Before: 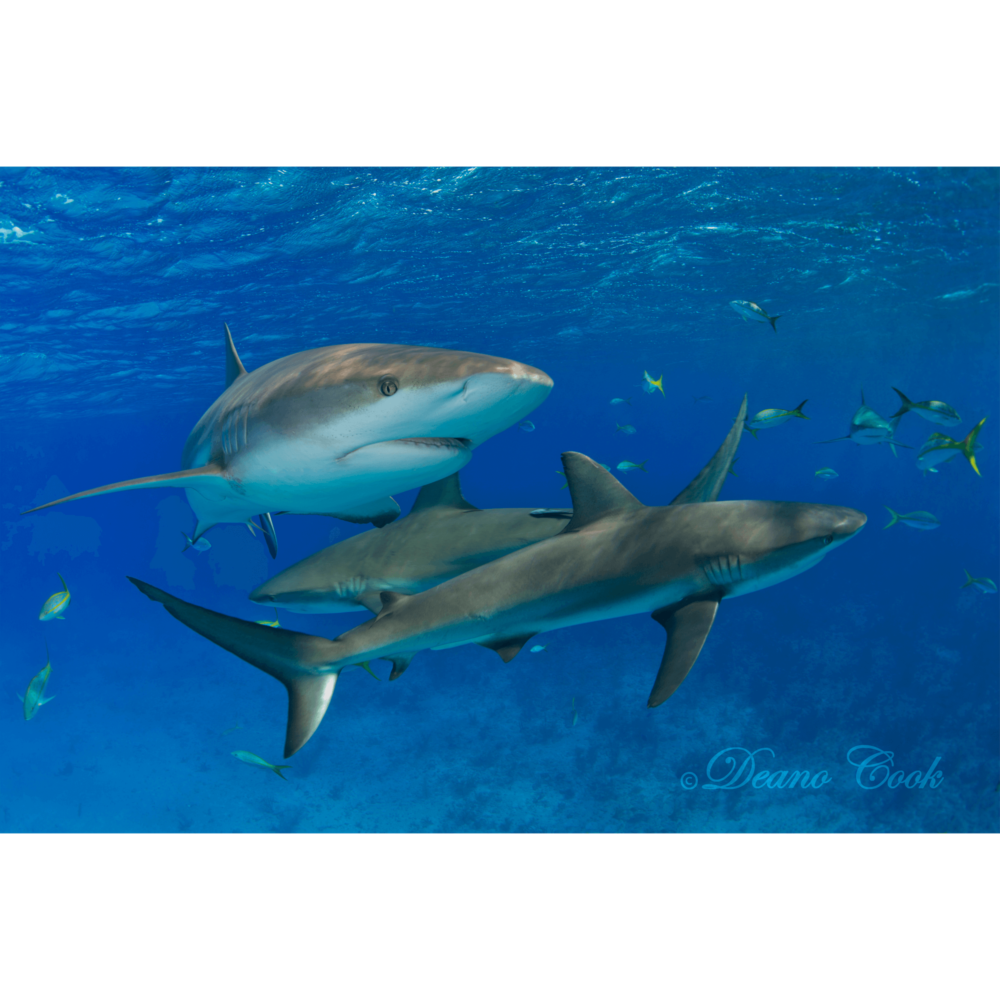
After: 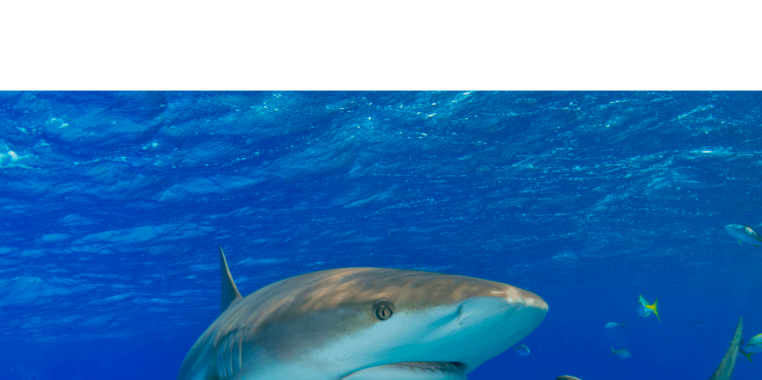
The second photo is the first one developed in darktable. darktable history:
rotate and perspective: automatic cropping original format, crop left 0, crop top 0
haze removal: compatibility mode true, adaptive false
crop: left 0.579%, top 7.627%, right 23.167%, bottom 54.275%
color balance rgb: perceptual saturation grading › global saturation 25%, global vibrance 20%
